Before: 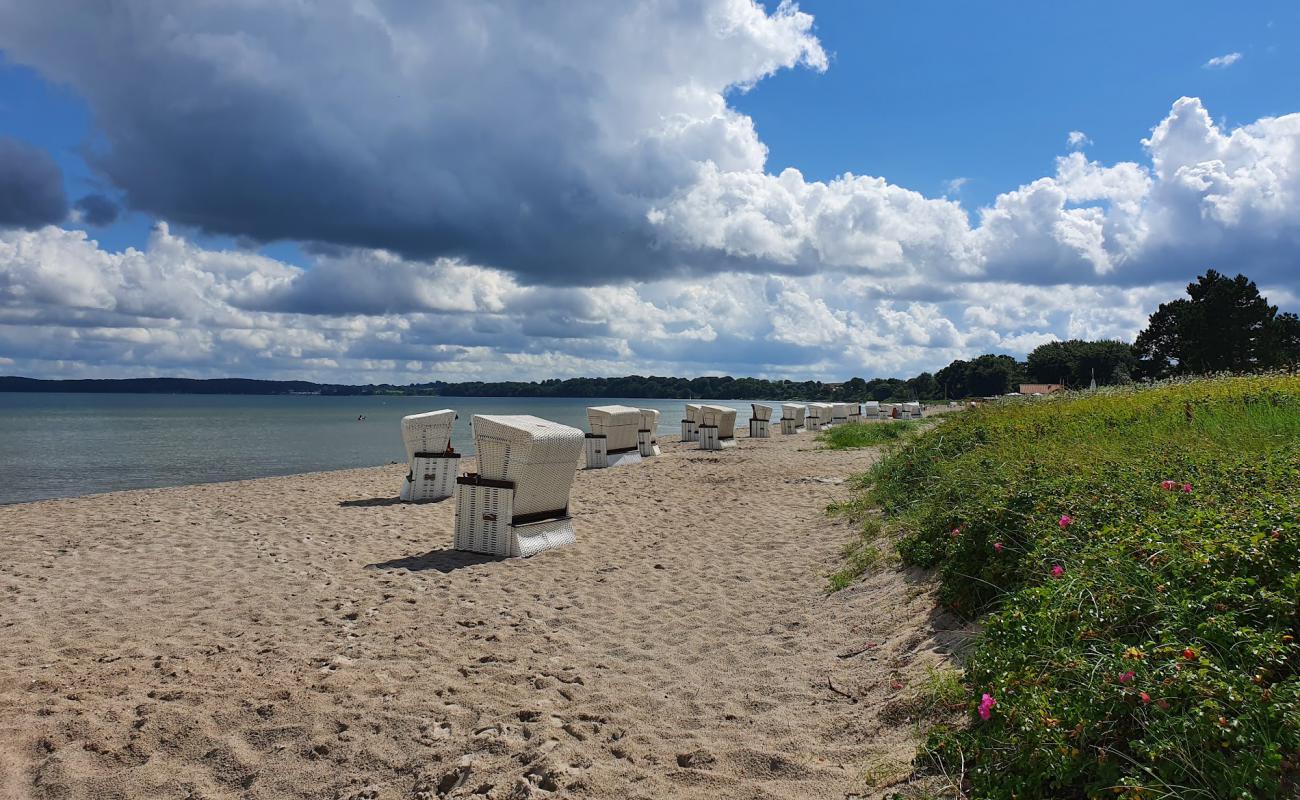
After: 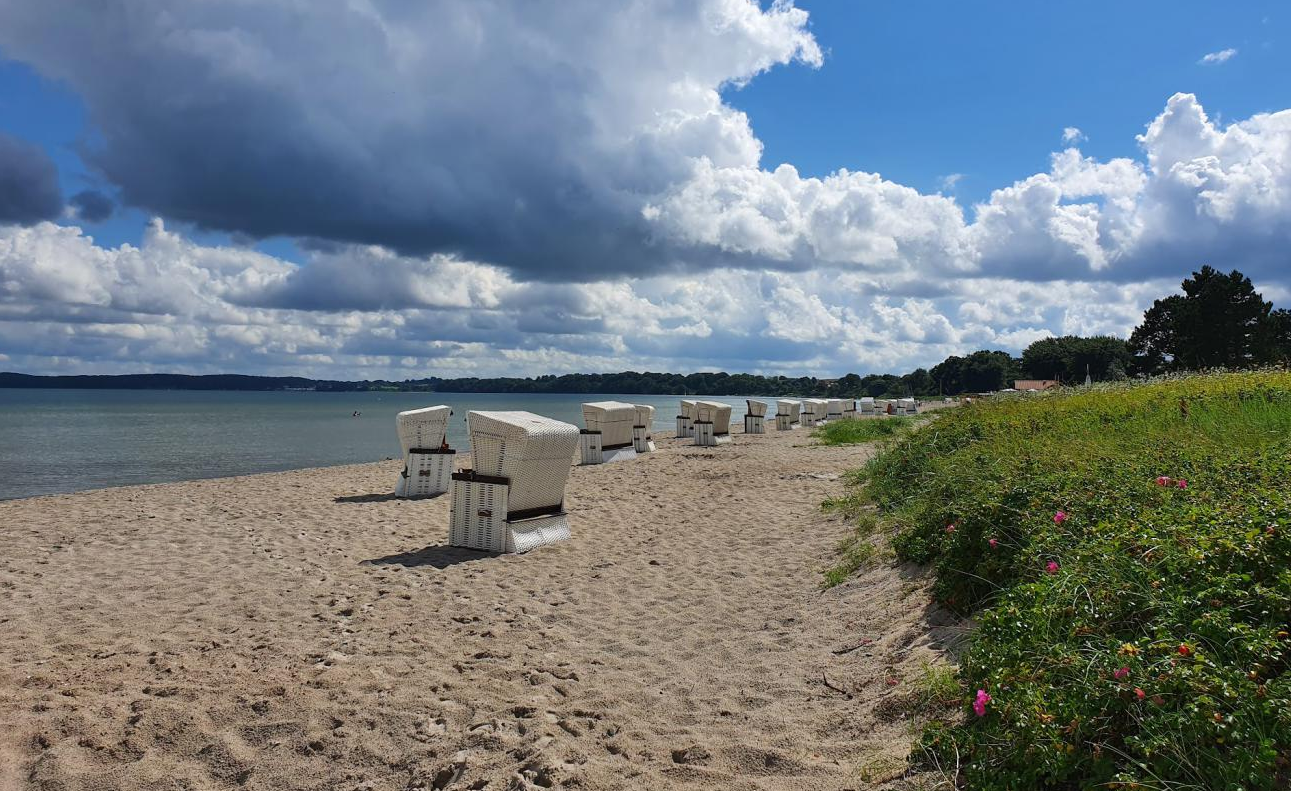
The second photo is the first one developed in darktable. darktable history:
crop: left 0.453%, top 0.611%, right 0.197%, bottom 0.495%
tone equalizer: mask exposure compensation -0.515 EV
